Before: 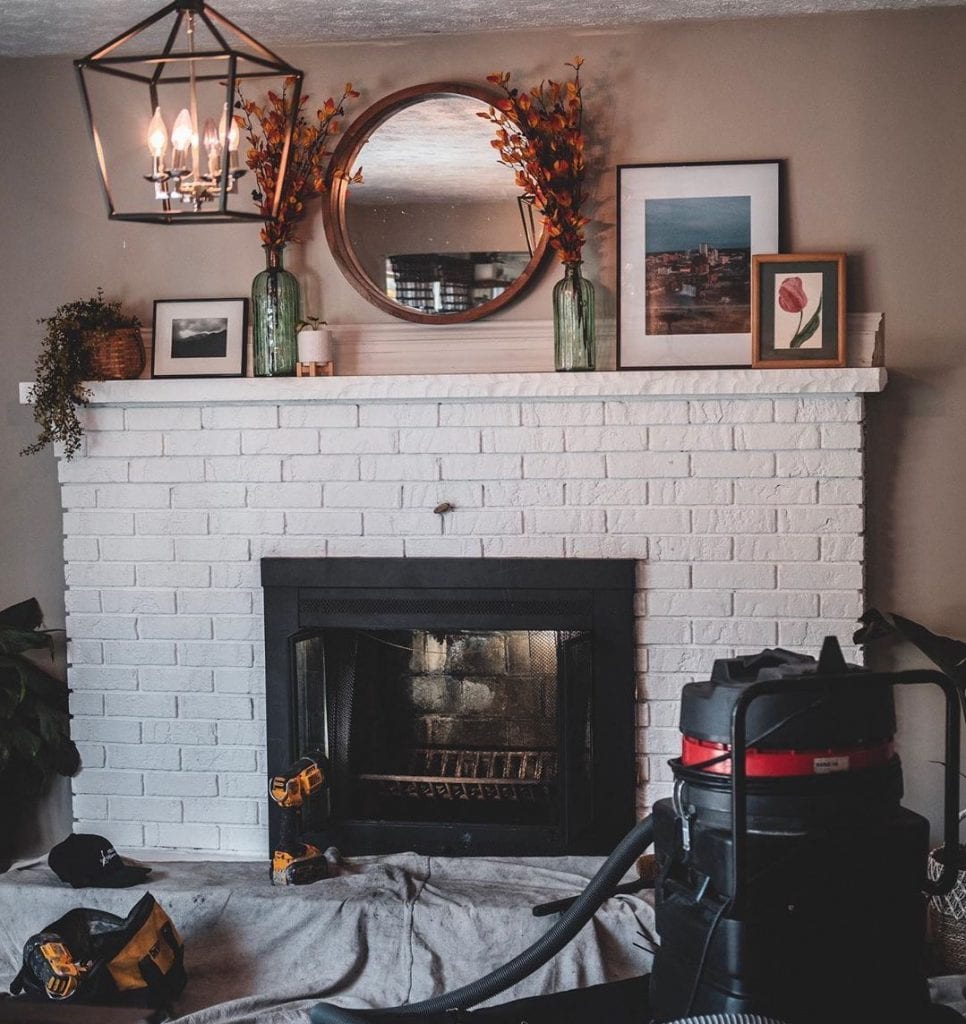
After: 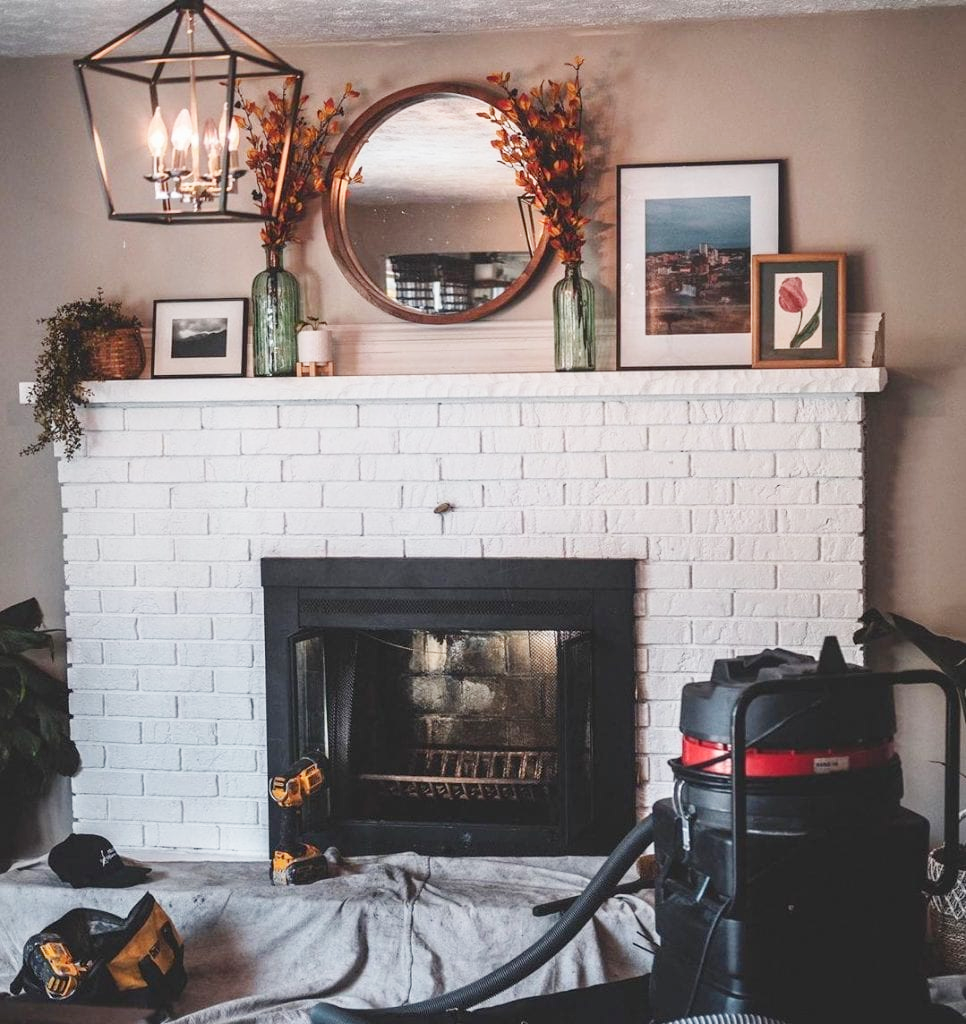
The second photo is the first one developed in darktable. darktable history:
base curve: curves: ch0 [(0, 0) (0.204, 0.334) (0.55, 0.733) (1, 1)], preserve colors none
